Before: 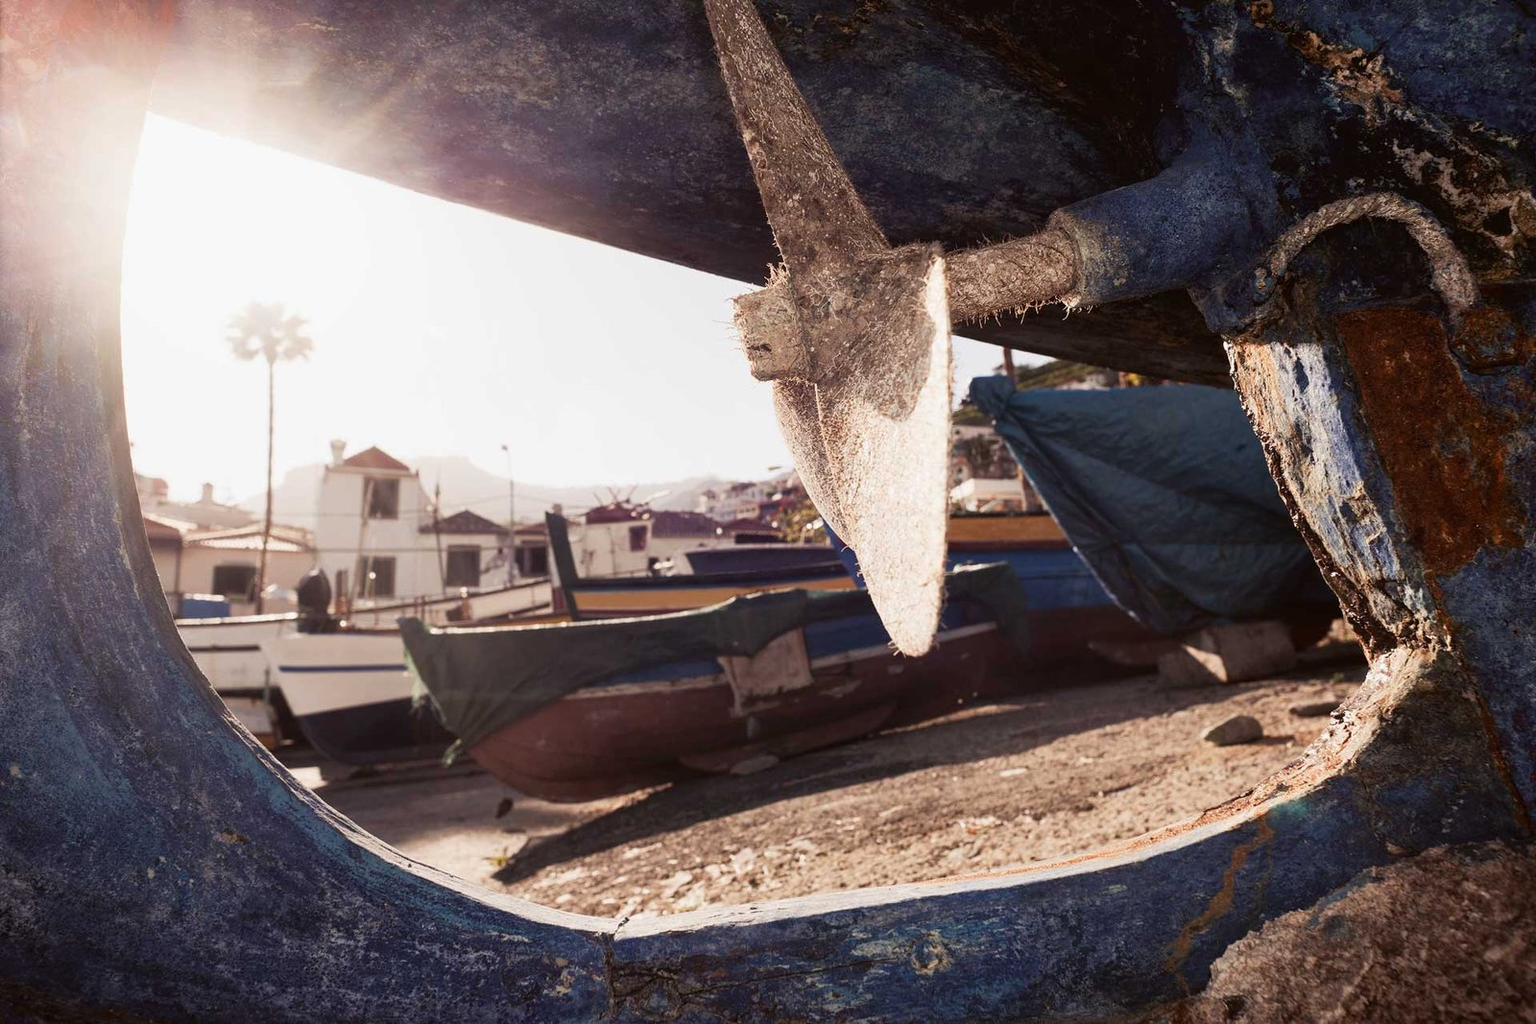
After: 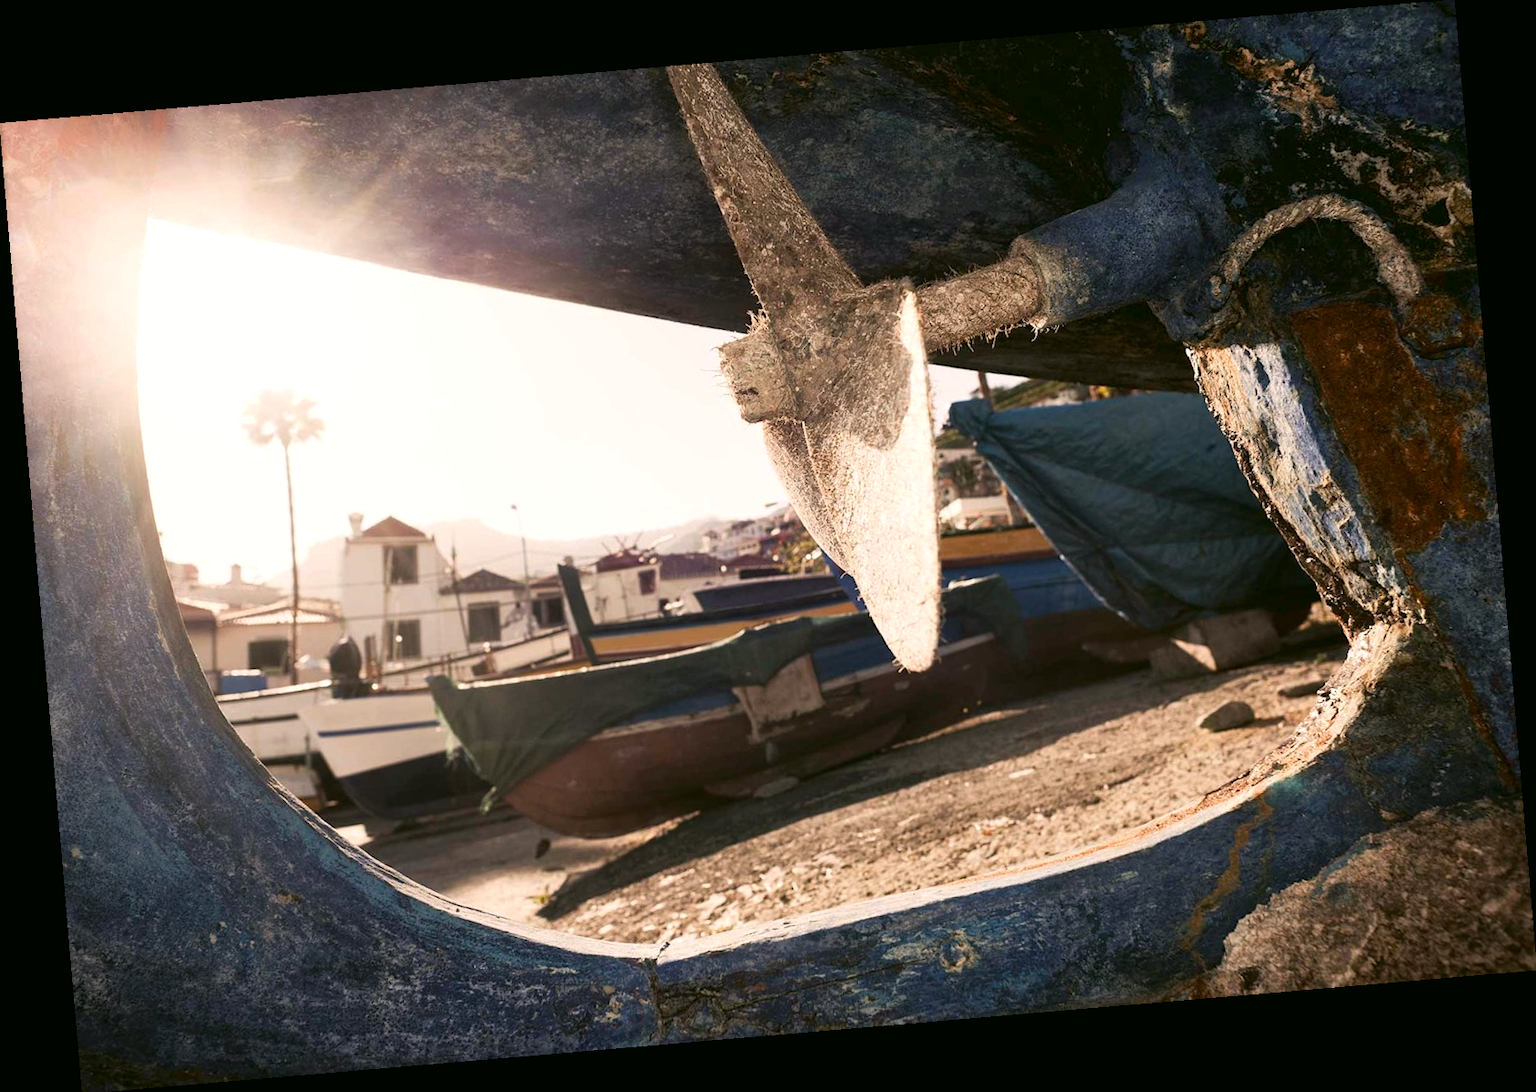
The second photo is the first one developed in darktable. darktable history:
rotate and perspective: rotation -4.86°, automatic cropping off
color correction: highlights a* 4.02, highlights b* 4.98, shadows a* -7.55, shadows b* 4.98
exposure: exposure 0.2 EV, compensate highlight preservation false
